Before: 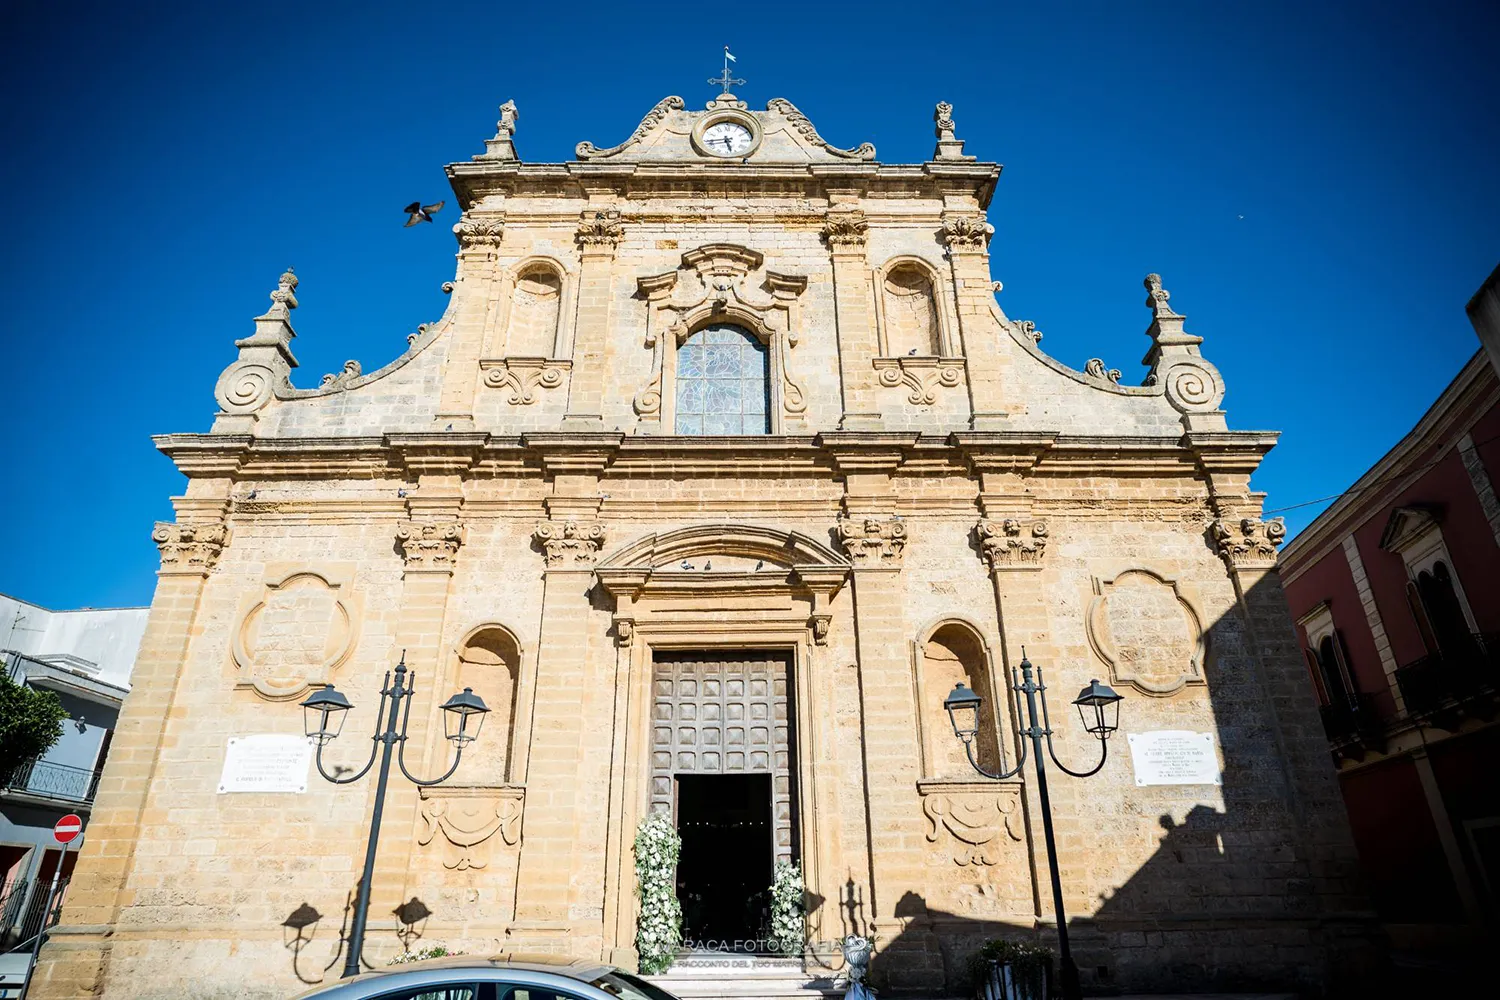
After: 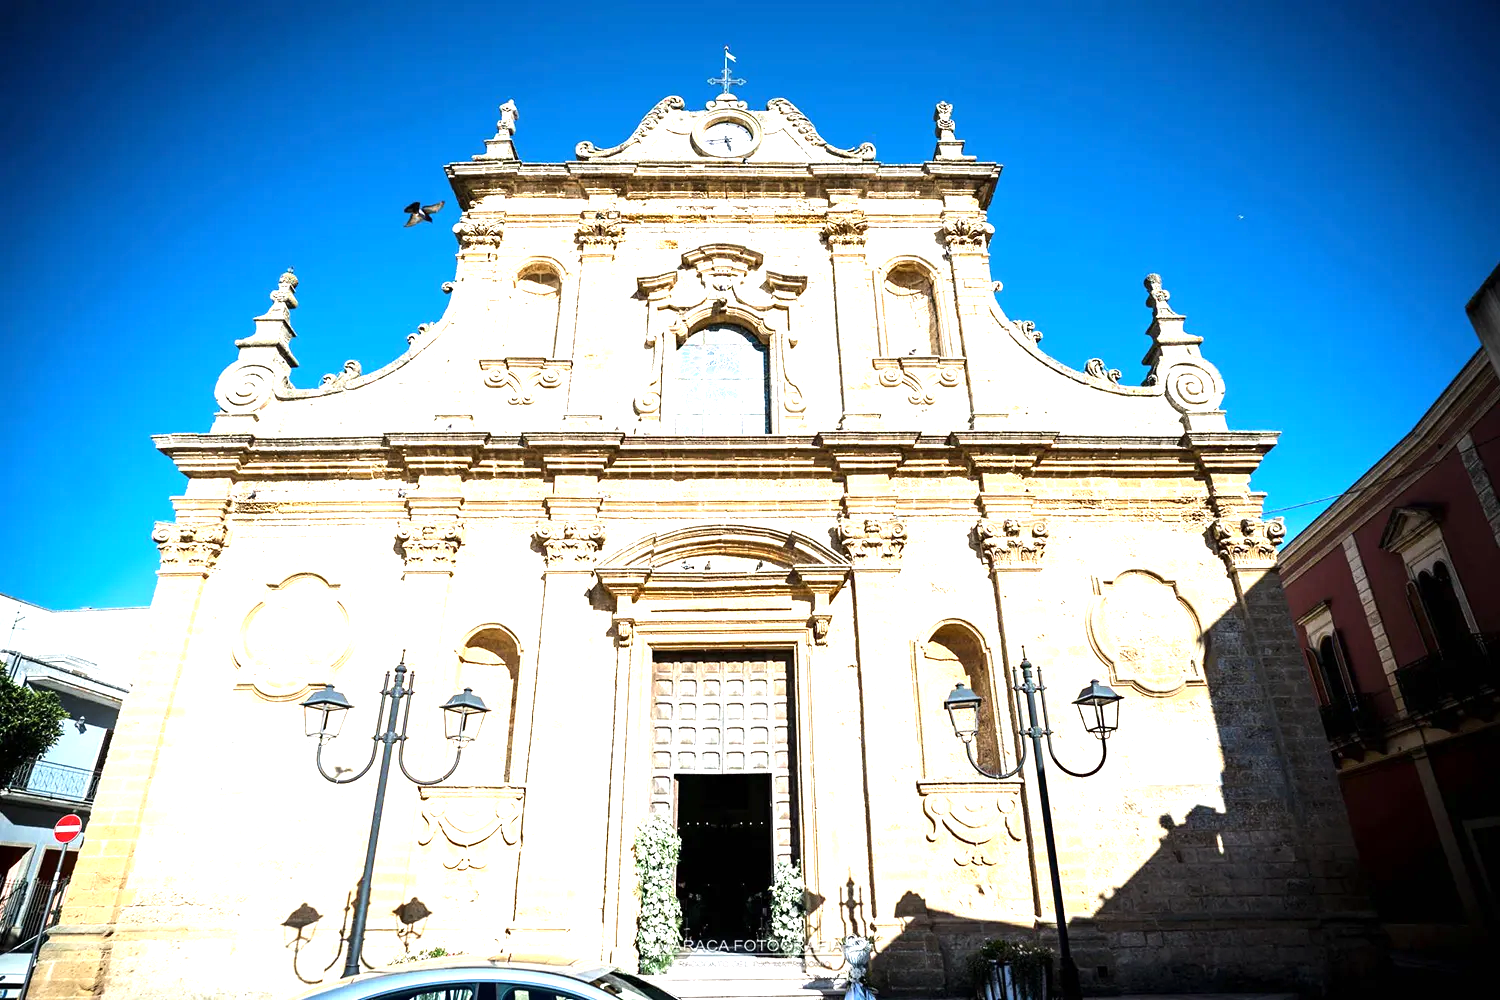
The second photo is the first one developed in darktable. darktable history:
tone equalizer: -8 EV -0.416 EV, -7 EV -0.427 EV, -6 EV -0.35 EV, -5 EV -0.205 EV, -3 EV 0.192 EV, -2 EV 0.313 EV, -1 EV 0.37 EV, +0 EV 0.402 EV, edges refinement/feathering 500, mask exposure compensation -1.57 EV, preserve details no
exposure: exposure 0.92 EV, compensate highlight preservation false
